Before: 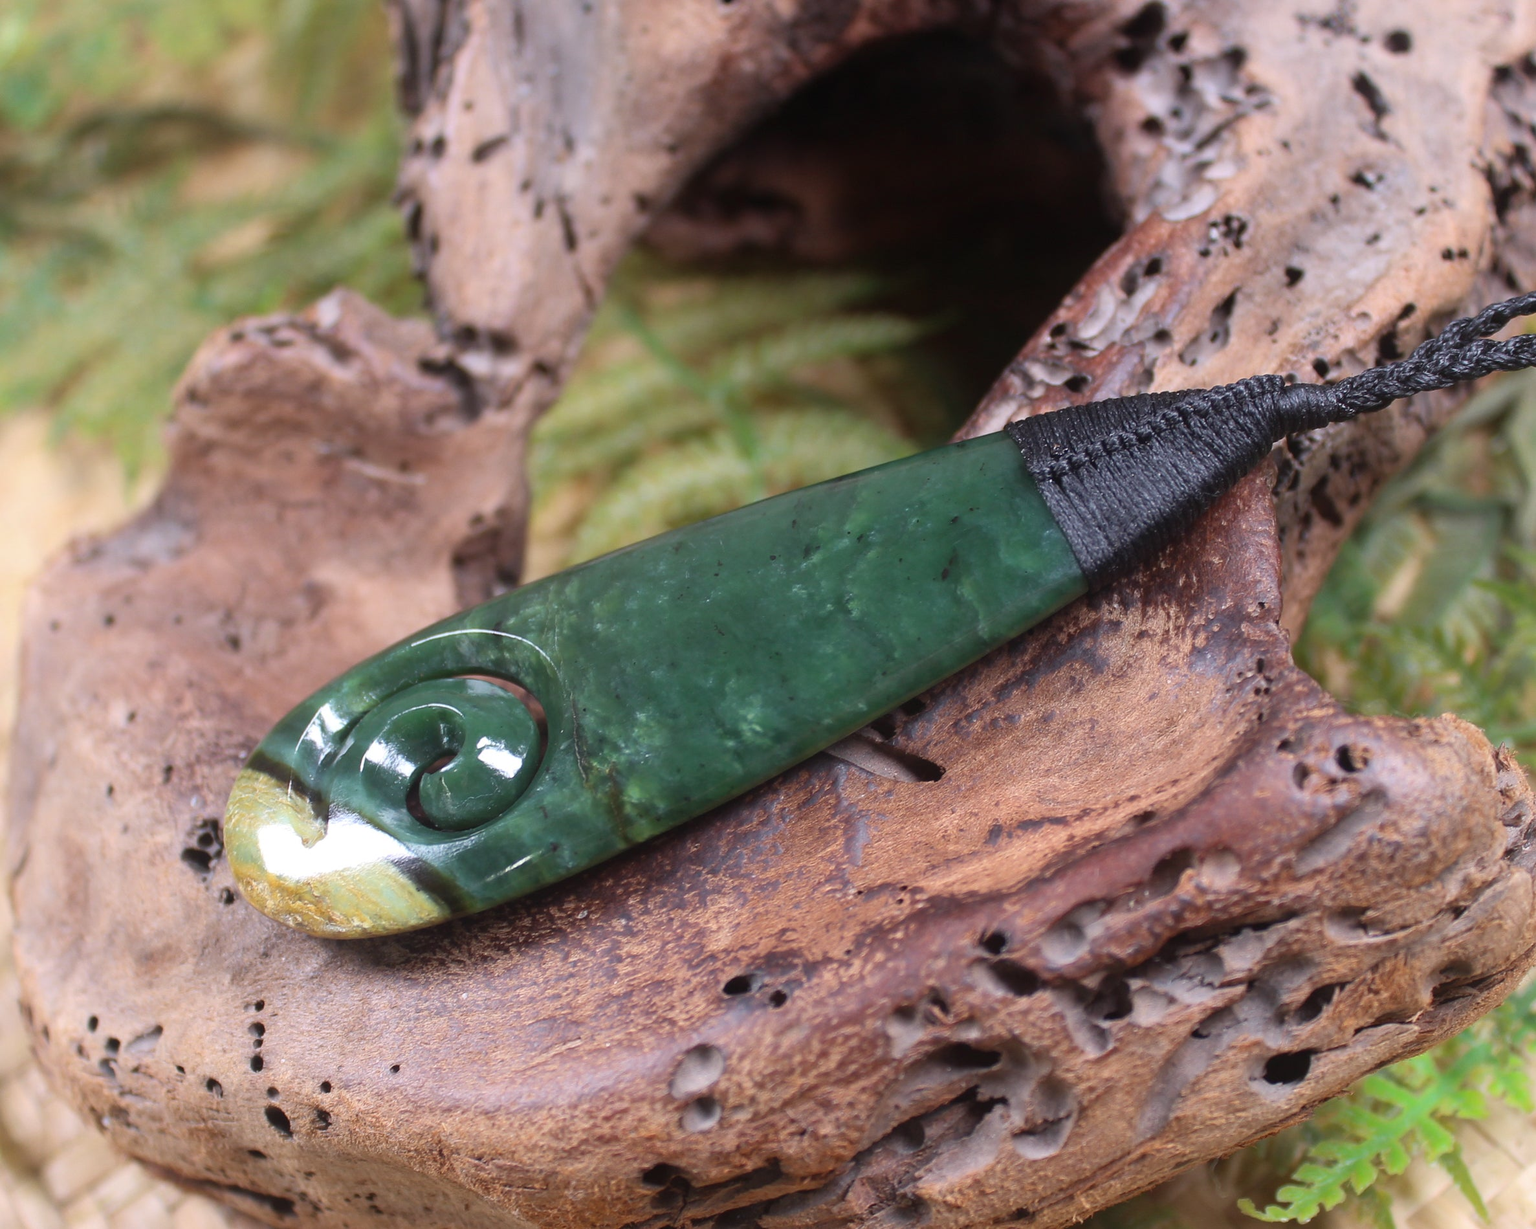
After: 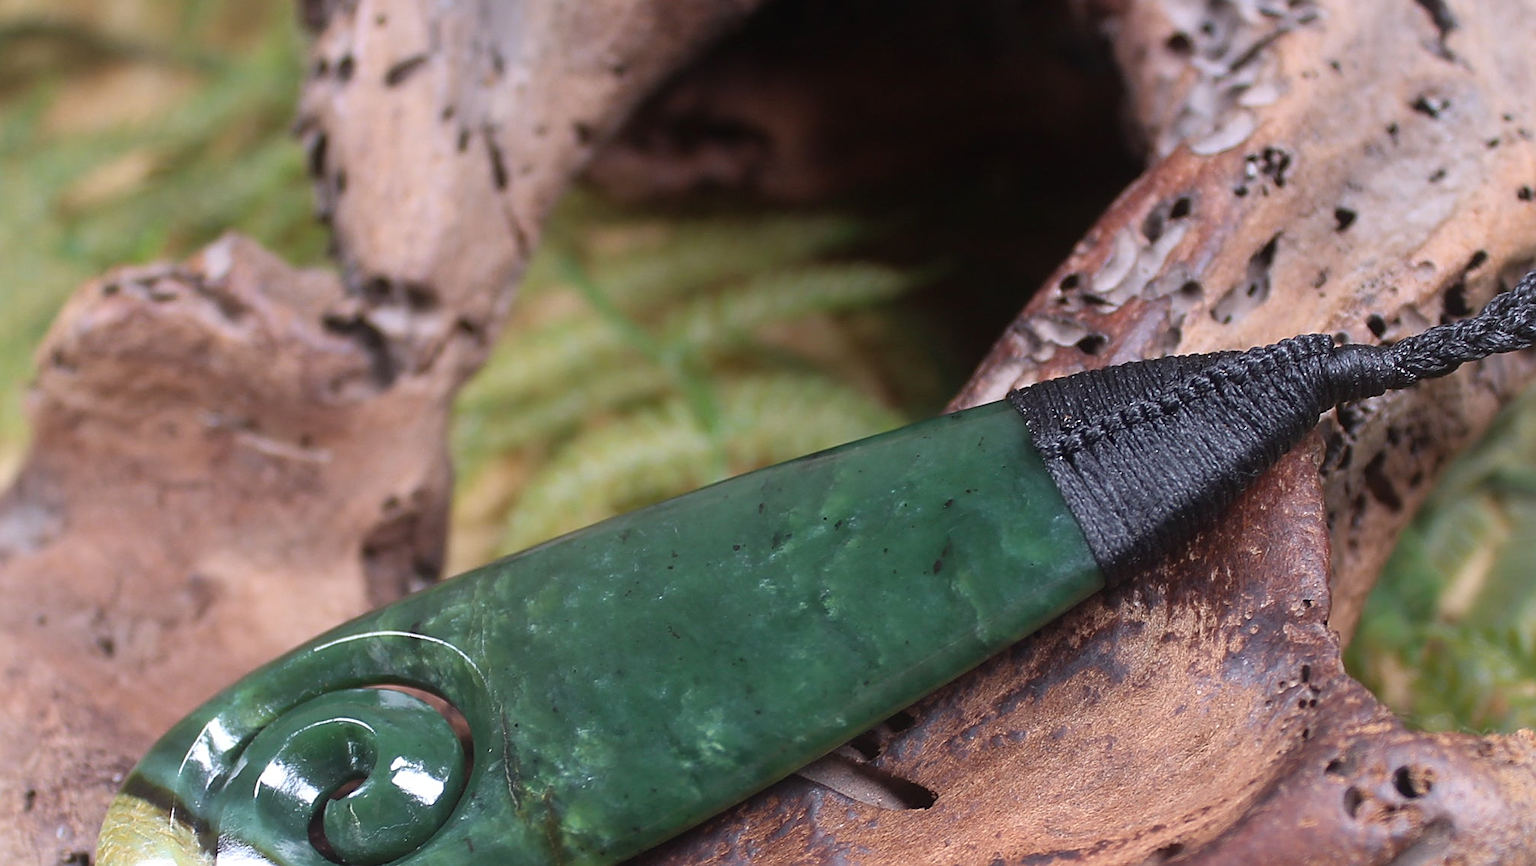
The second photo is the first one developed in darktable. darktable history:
sharpen: on, module defaults
crop and rotate: left 9.345%, top 7.22%, right 4.982%, bottom 32.331%
